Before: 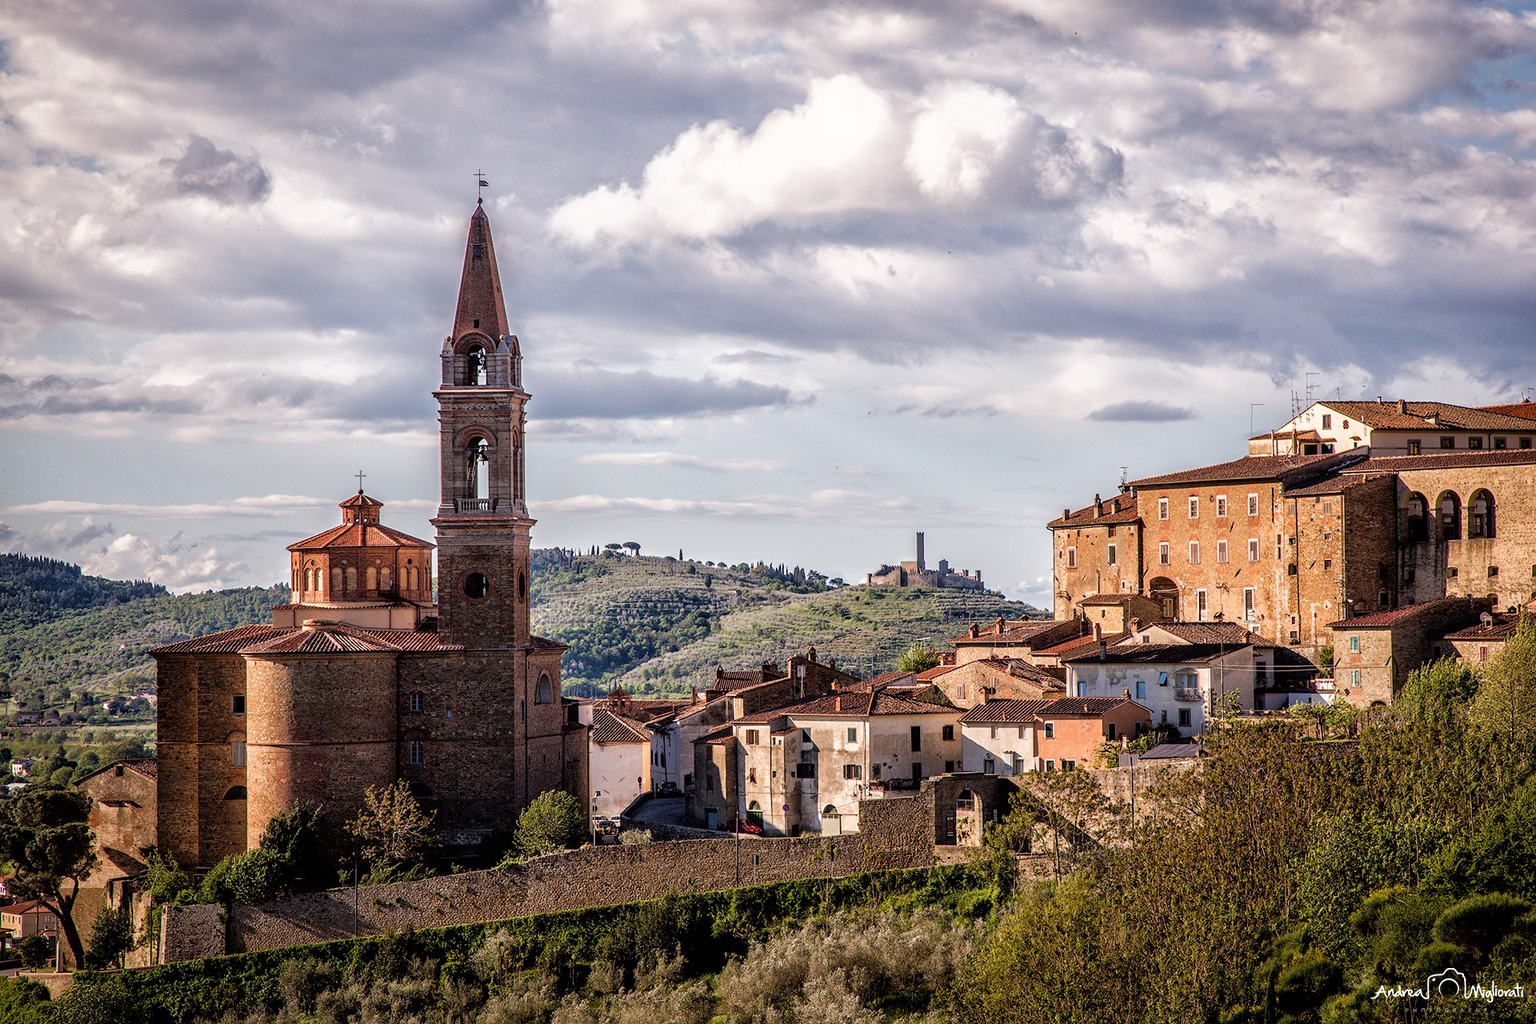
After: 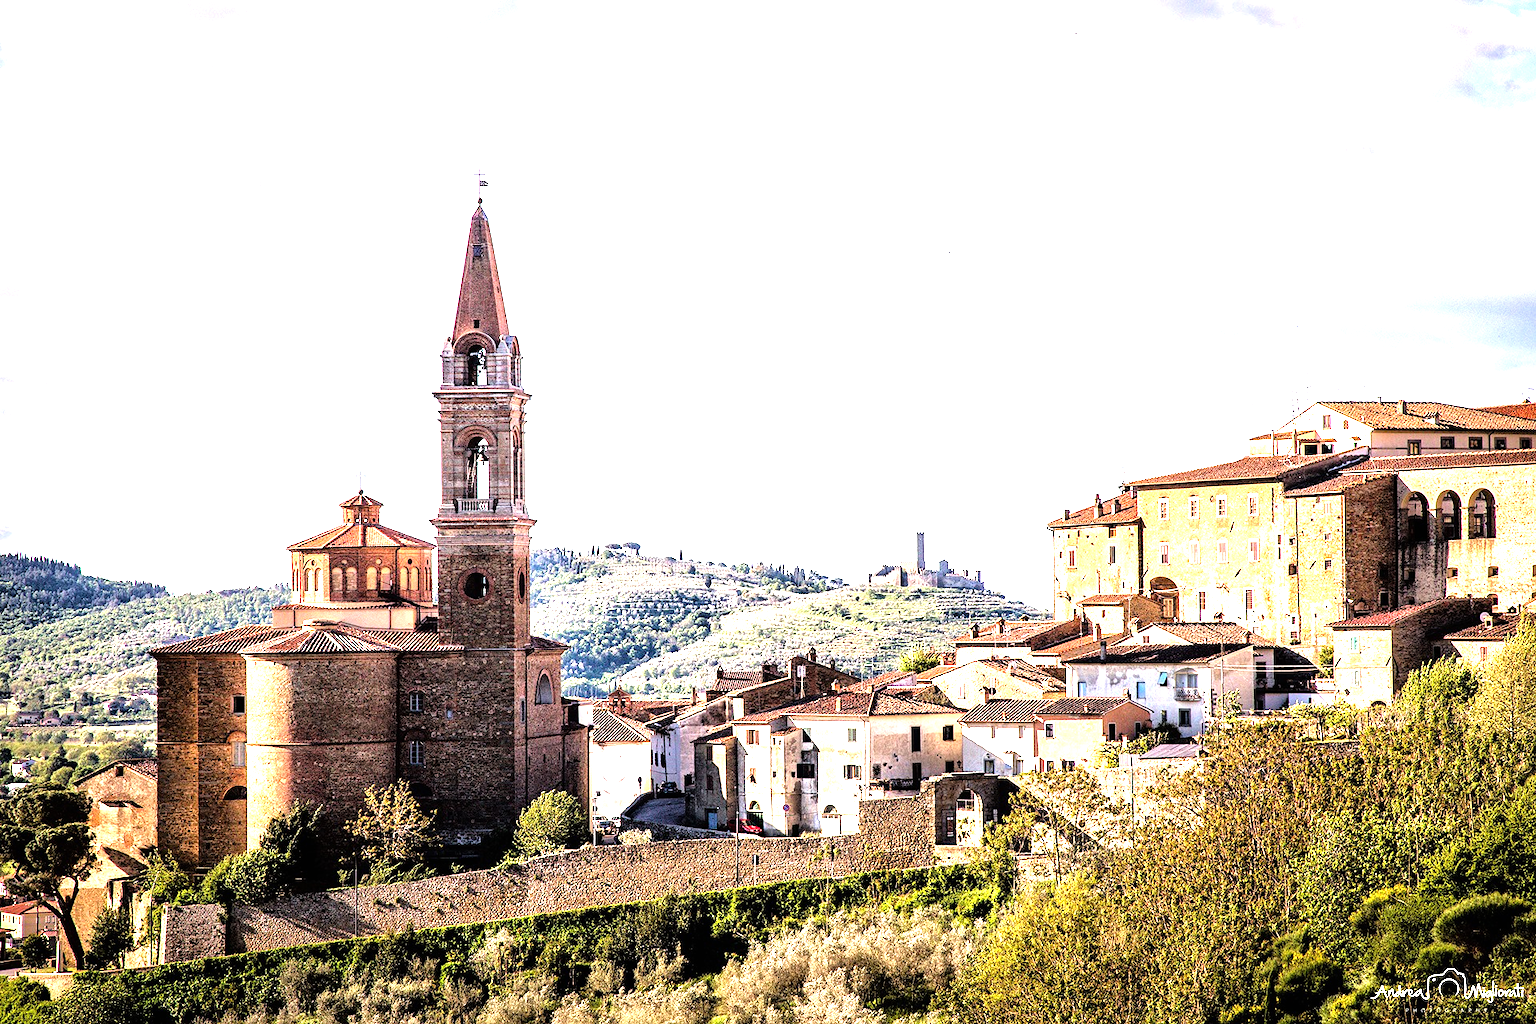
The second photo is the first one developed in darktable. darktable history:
exposure: black level correction 0, exposure 1.105 EV, compensate highlight preservation false
tone equalizer: -8 EV -1.1 EV, -7 EV -1.01 EV, -6 EV -0.869 EV, -5 EV -0.538 EV, -3 EV 0.552 EV, -2 EV 0.888 EV, -1 EV 1 EV, +0 EV 1.06 EV
